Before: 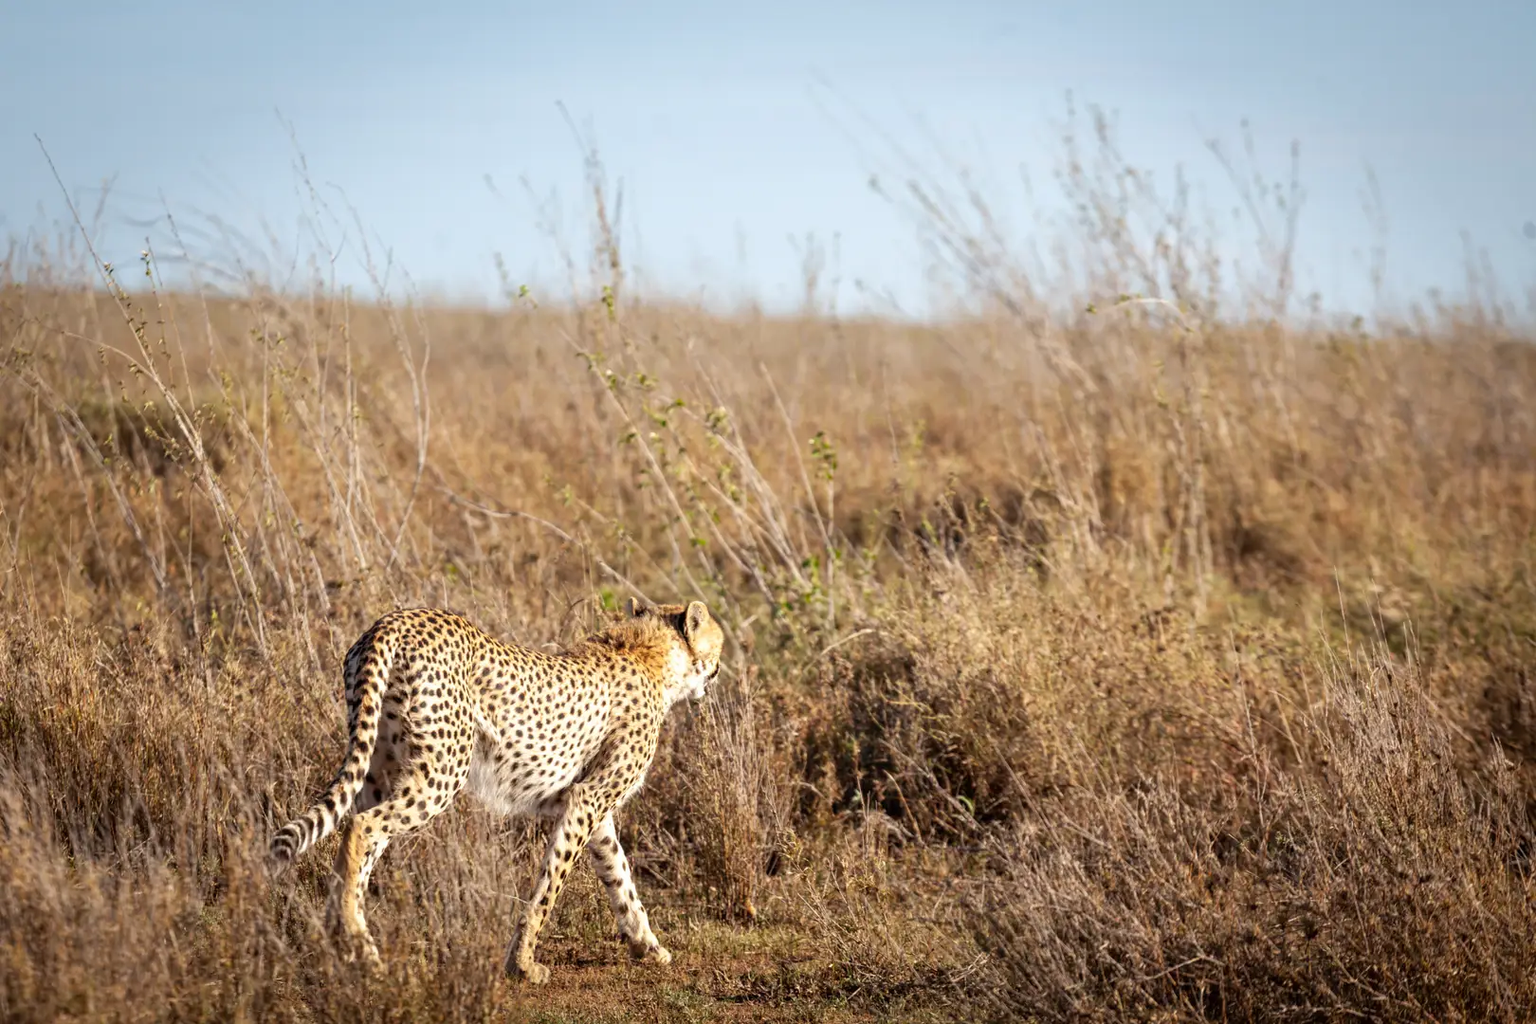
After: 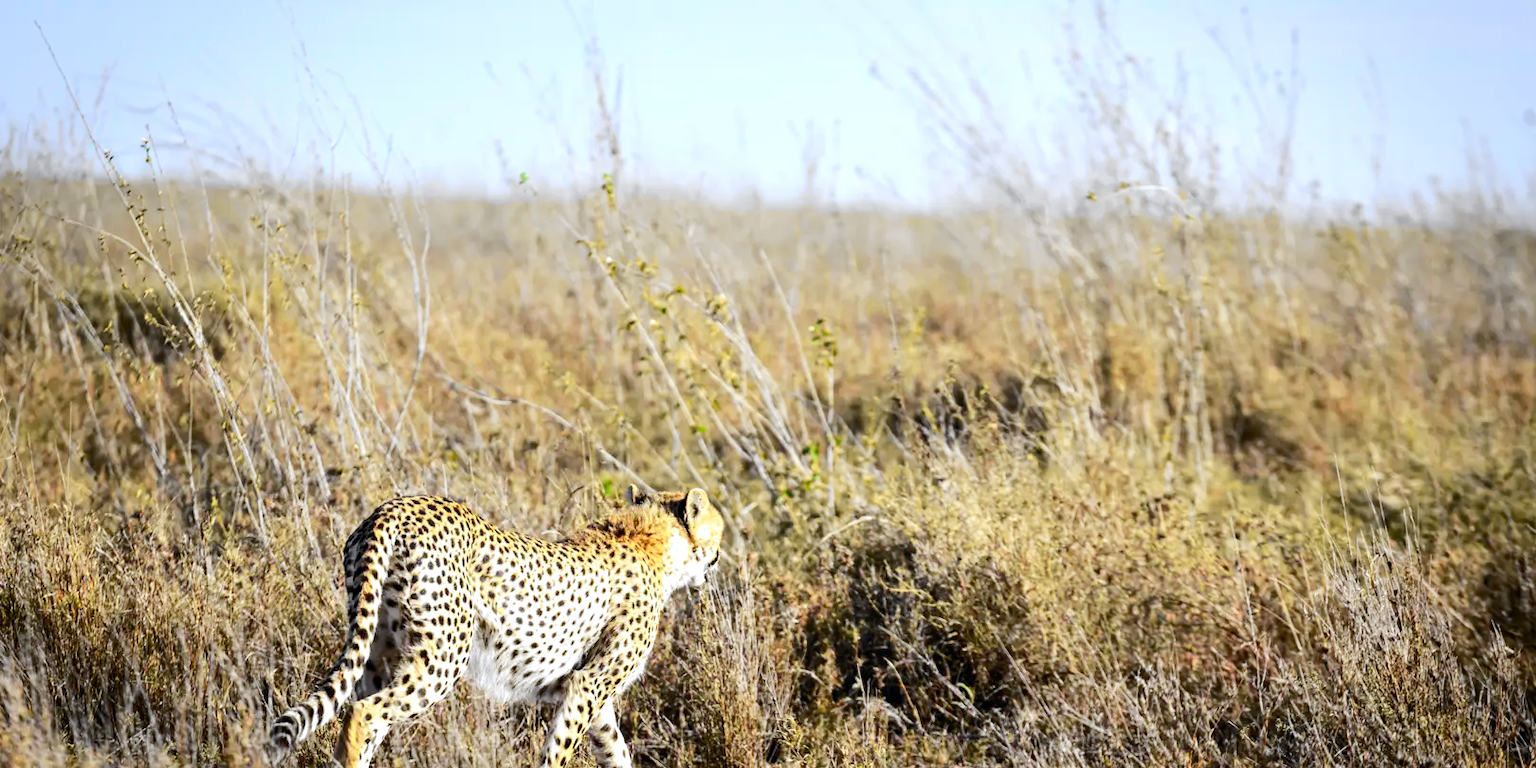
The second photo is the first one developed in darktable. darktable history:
crop: top 11.038%, bottom 13.962%
tone curve: curves: ch0 [(0, 0) (0.071, 0.047) (0.266, 0.26) (0.483, 0.554) (0.753, 0.811) (1, 0.983)]; ch1 [(0, 0) (0.346, 0.307) (0.408, 0.369) (0.463, 0.443) (0.482, 0.493) (0.502, 0.5) (0.517, 0.502) (0.55, 0.548) (0.597, 0.624) (0.651, 0.698) (1, 1)]; ch2 [(0, 0) (0.346, 0.34) (0.434, 0.46) (0.485, 0.494) (0.5, 0.494) (0.517, 0.506) (0.535, 0.529) (0.583, 0.611) (0.625, 0.666) (1, 1)], color space Lab, independent channels, preserve colors none
tone equalizer: -8 EV -0.417 EV, -7 EV -0.389 EV, -6 EV -0.333 EV, -5 EV -0.222 EV, -3 EV 0.222 EV, -2 EV 0.333 EV, -1 EV 0.389 EV, +0 EV 0.417 EV, edges refinement/feathering 500, mask exposure compensation -1.57 EV, preserve details no
white balance: red 0.931, blue 1.11
